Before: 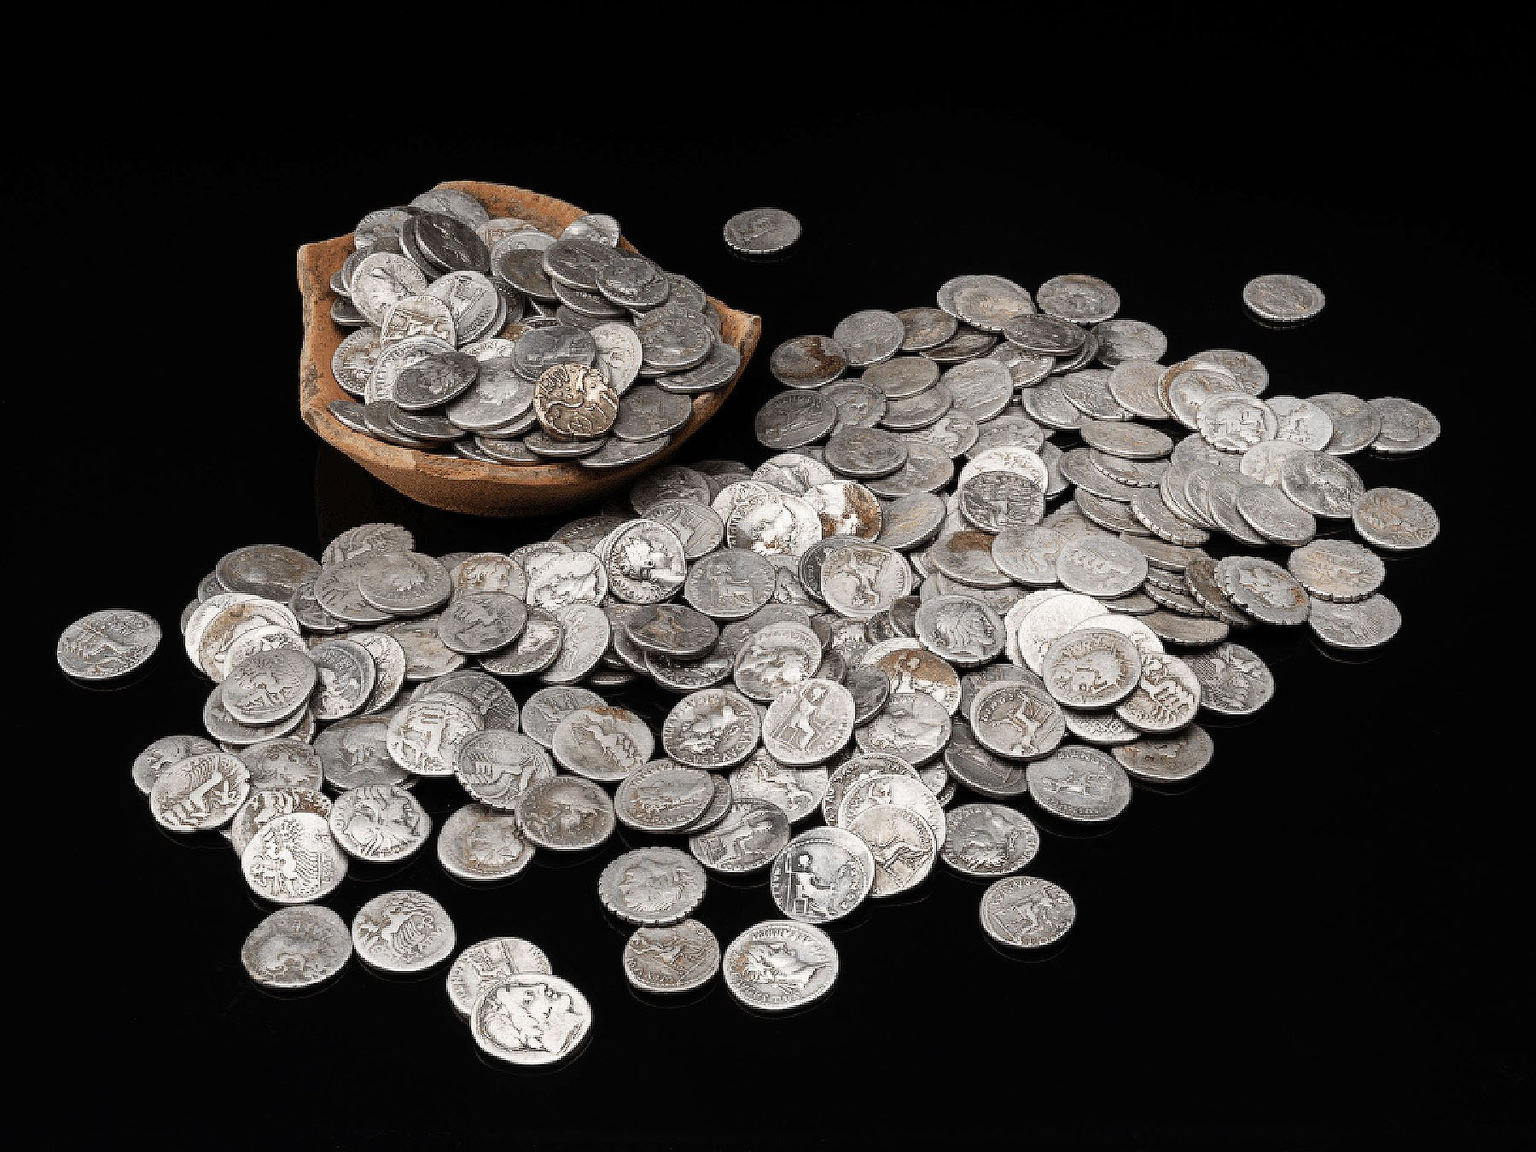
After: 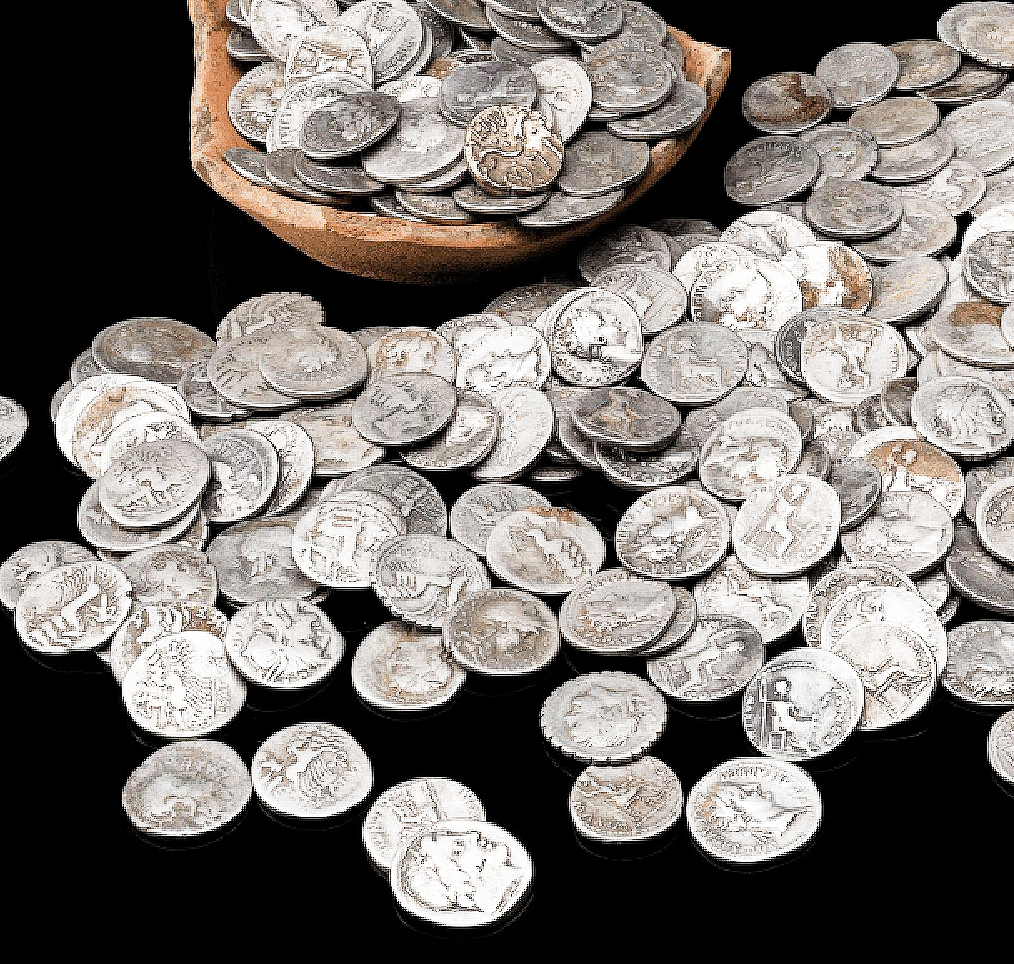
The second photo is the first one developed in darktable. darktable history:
filmic rgb: middle gray luminance 9.23%, black relative exposure -10.55 EV, white relative exposure 3.45 EV, threshold 6 EV, target black luminance 0%, hardness 5.98, latitude 59.69%, contrast 1.087, highlights saturation mix 5%, shadows ↔ highlights balance 29.23%, add noise in highlights 0, color science v3 (2019), use custom middle-gray values true, iterations of high-quality reconstruction 0, contrast in highlights soft, enable highlight reconstruction true
crop: left 8.966%, top 23.852%, right 34.699%, bottom 4.703%
haze removal: compatibility mode true, adaptive false
